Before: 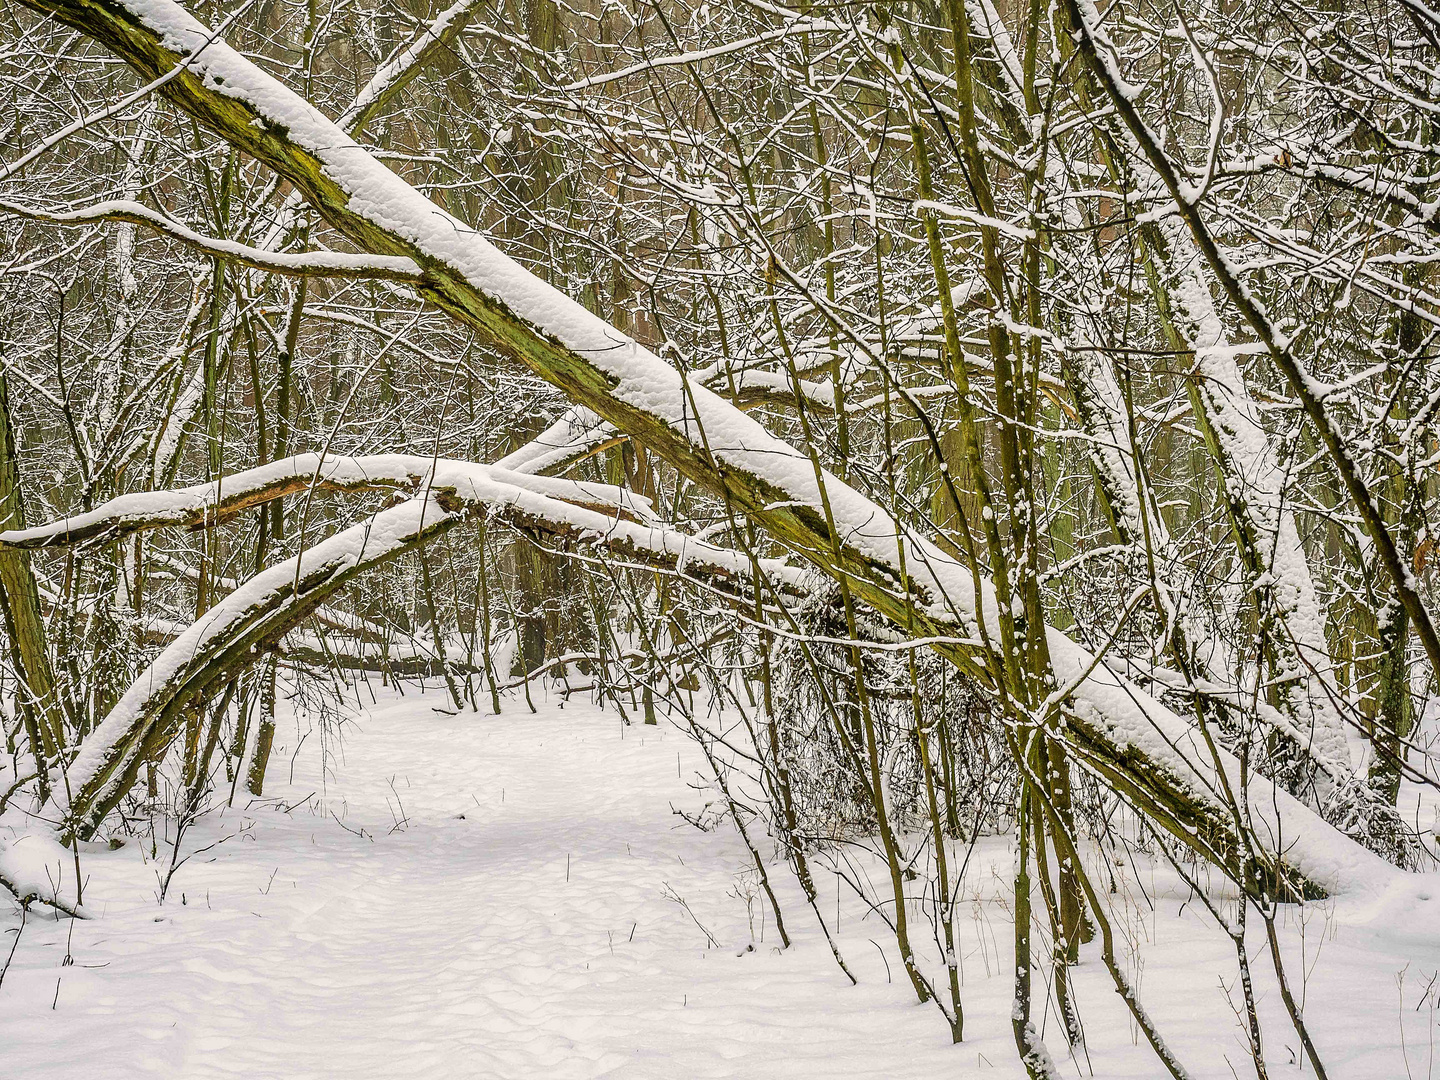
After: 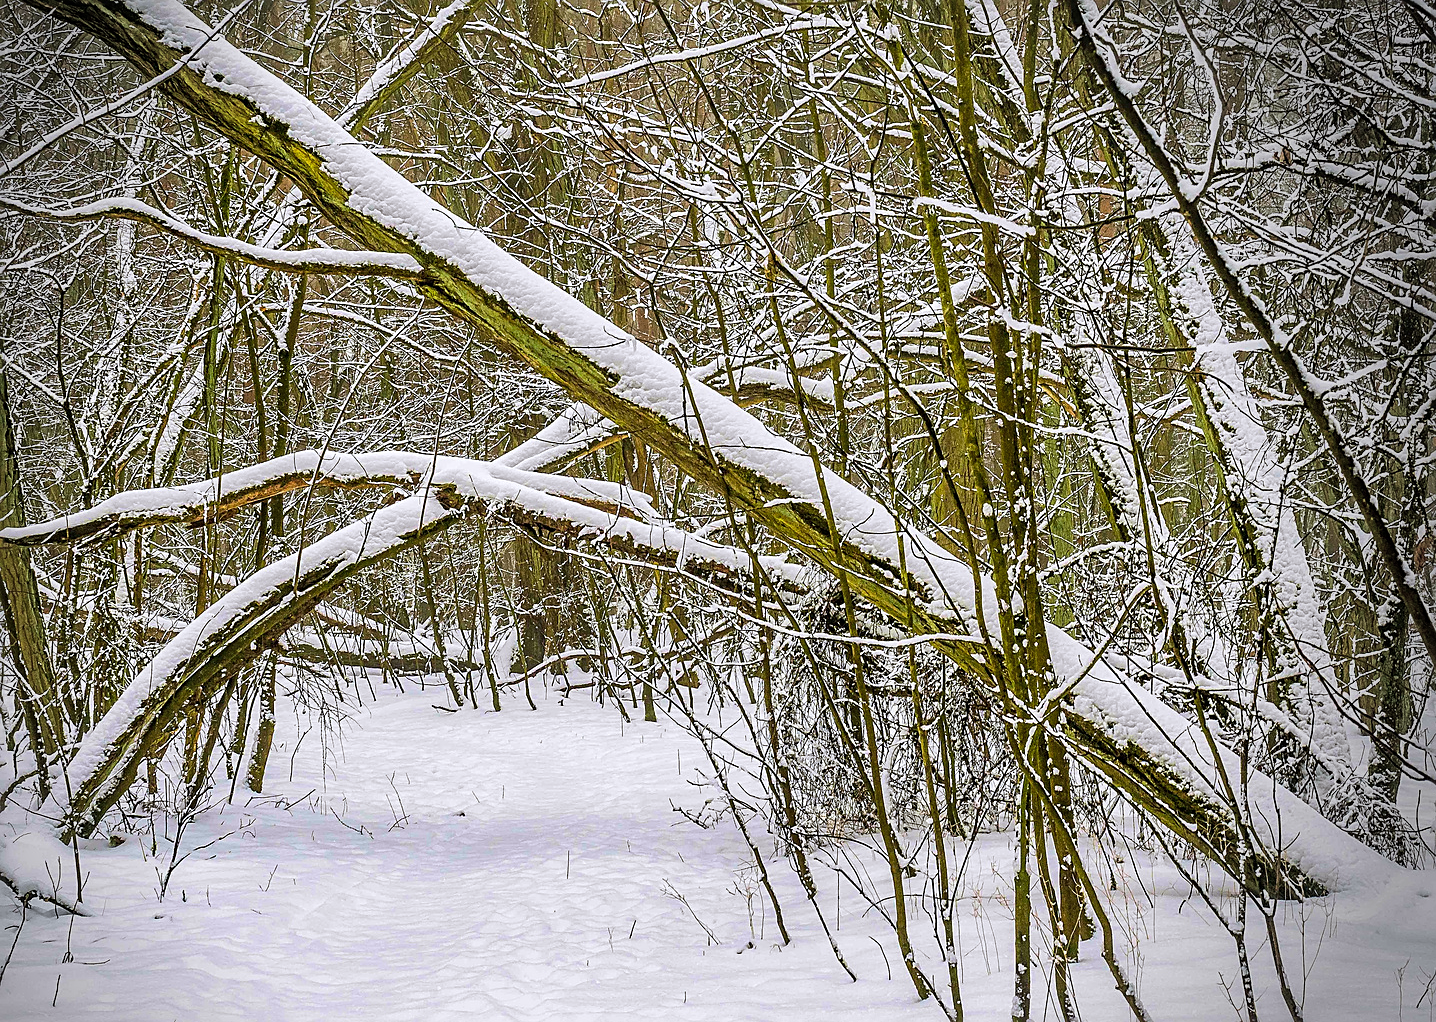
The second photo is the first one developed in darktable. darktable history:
velvia: on, module defaults
sharpen: on, module defaults
color correction: highlights a* -0.702, highlights b* -9.17
vignetting: fall-off radius 31.35%, center (-0.081, 0.068)
contrast brightness saturation: saturation -0.053
color balance rgb: perceptual saturation grading › global saturation 15.014%, global vibrance 20%
crop: top 0.358%, right 0.262%, bottom 4.998%
